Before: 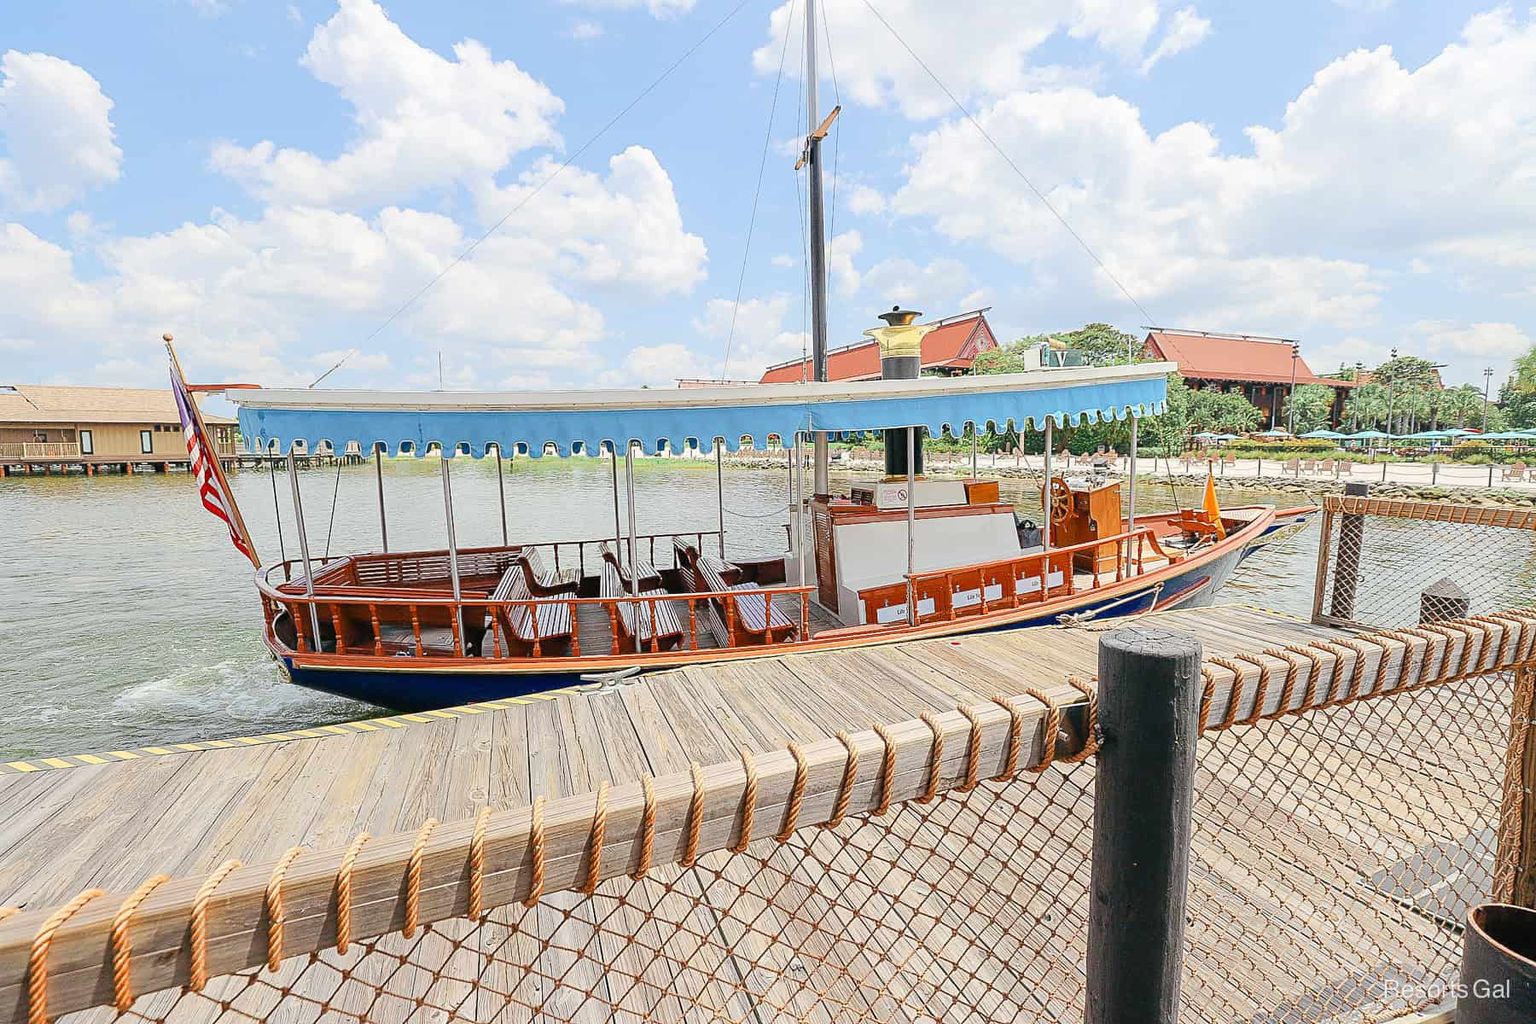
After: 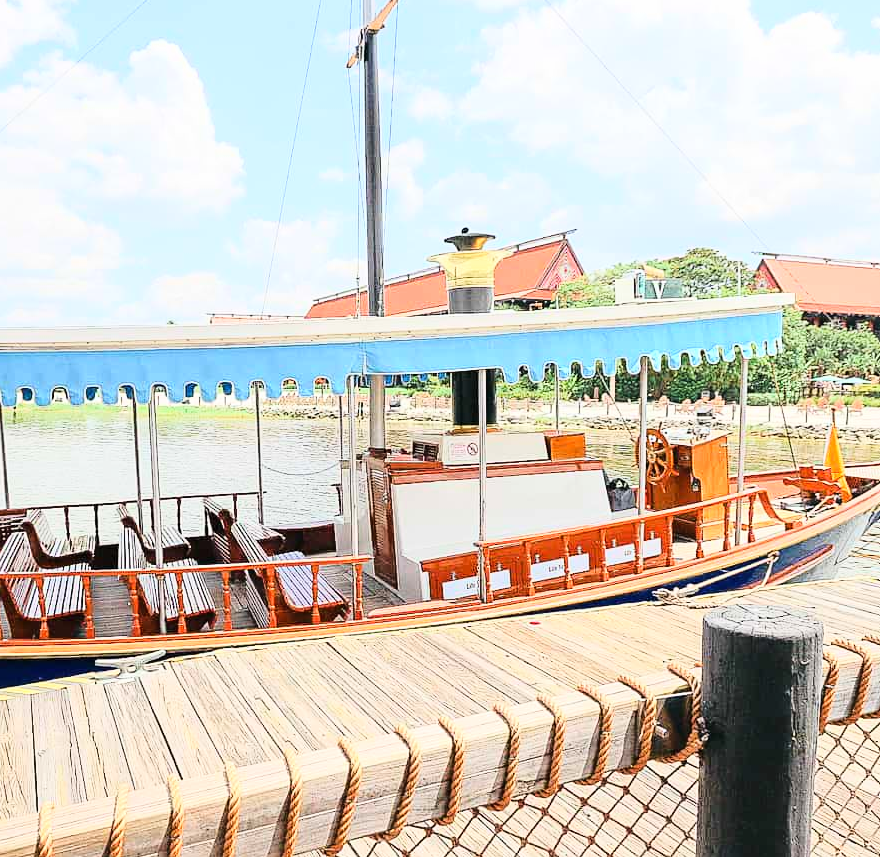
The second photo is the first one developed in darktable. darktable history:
base curve: curves: ch0 [(0, 0) (0.028, 0.03) (0.121, 0.232) (0.46, 0.748) (0.859, 0.968) (1, 1)]
crop: left 32.529%, top 10.953%, right 18.56%, bottom 17.562%
